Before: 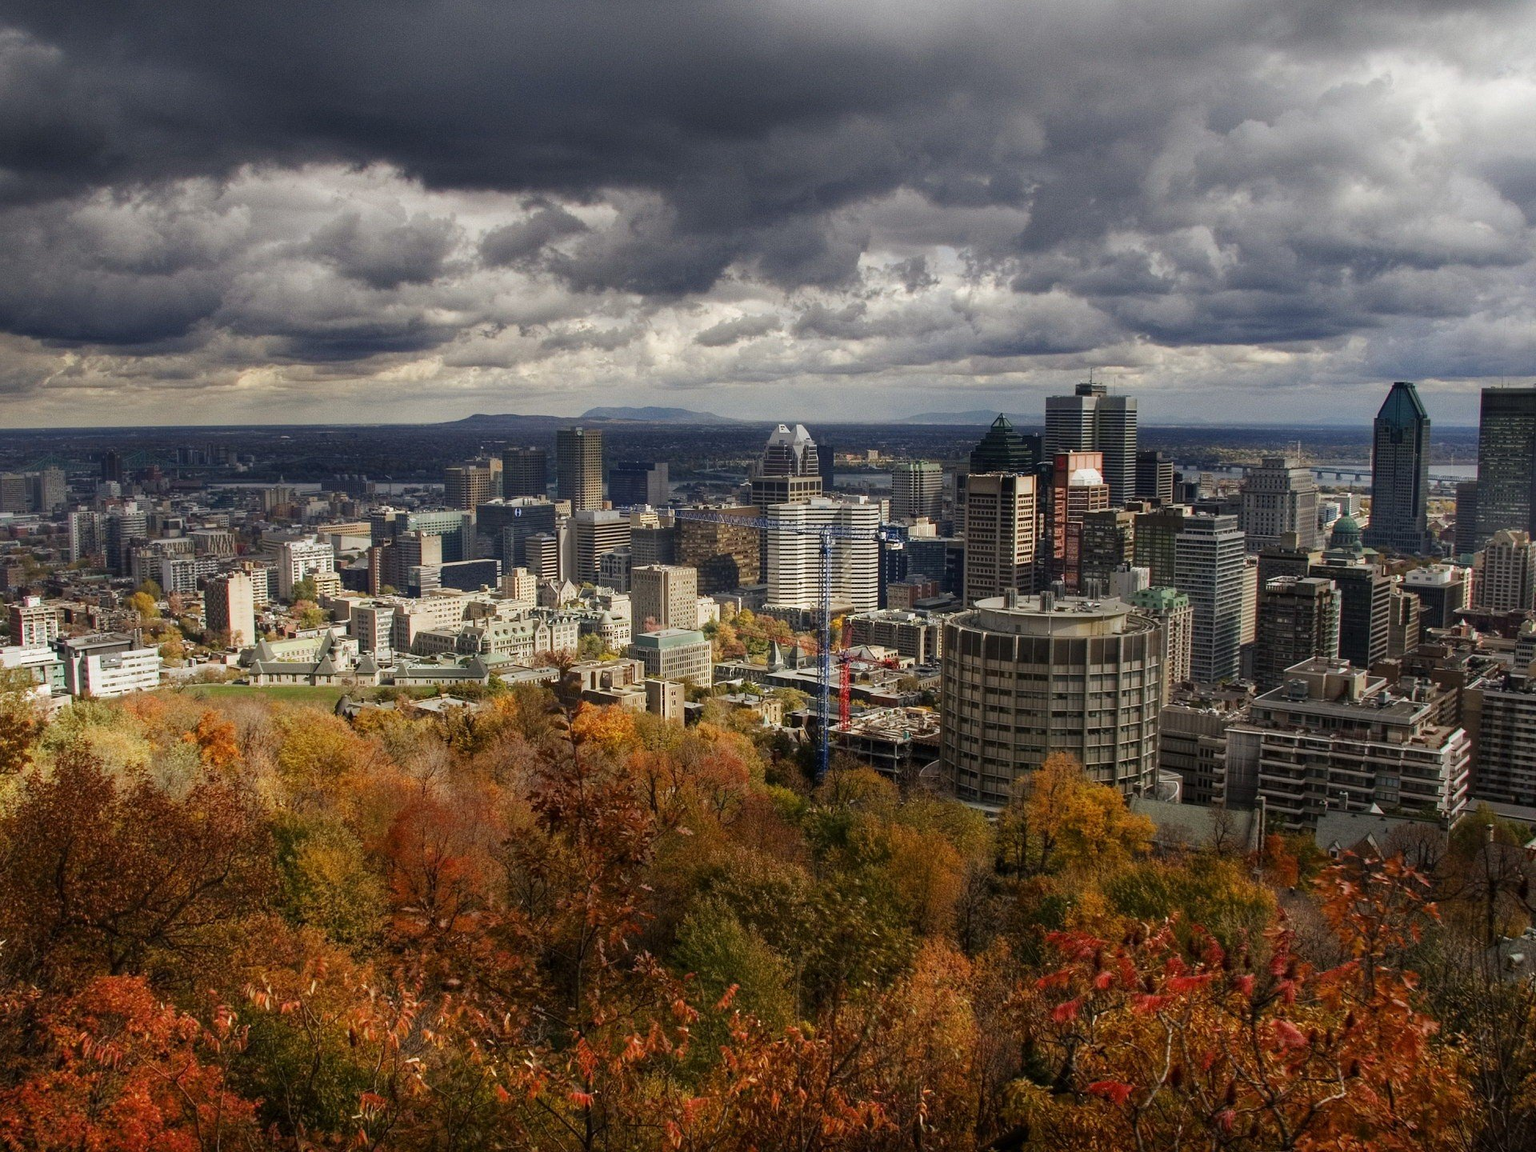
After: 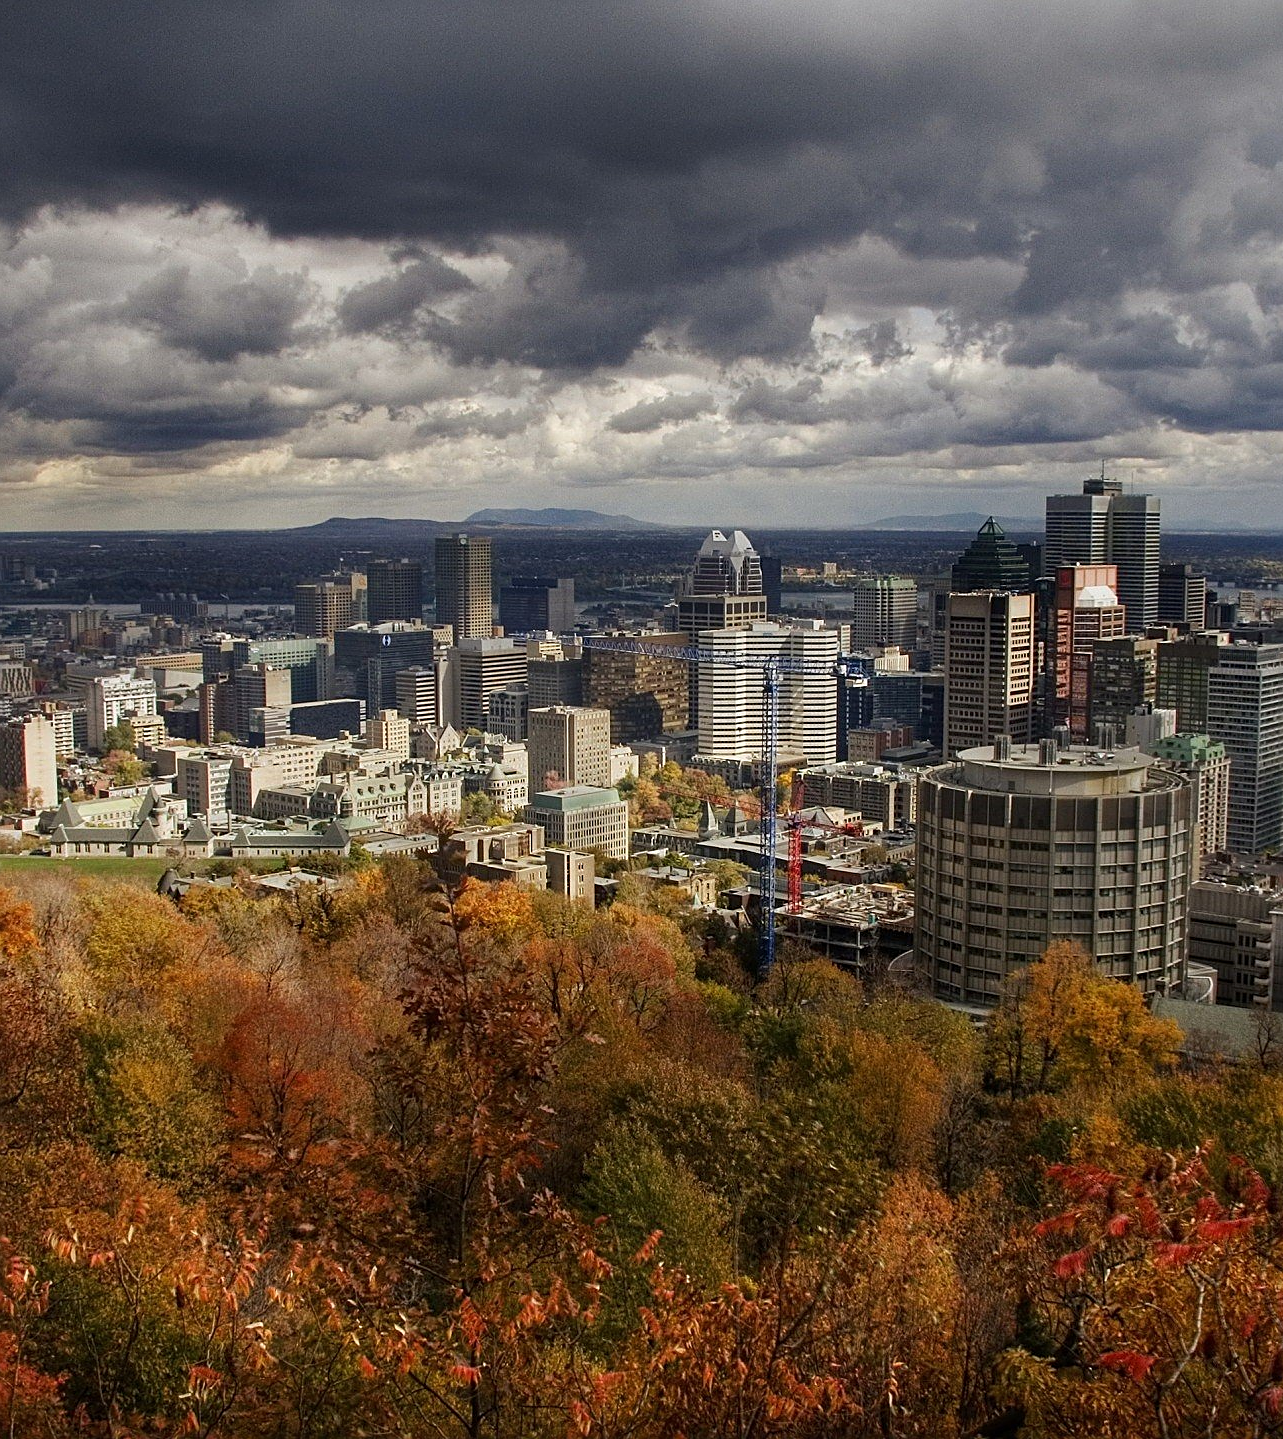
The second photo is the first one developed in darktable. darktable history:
crop and rotate: left 13.641%, right 19.51%
sharpen: on, module defaults
